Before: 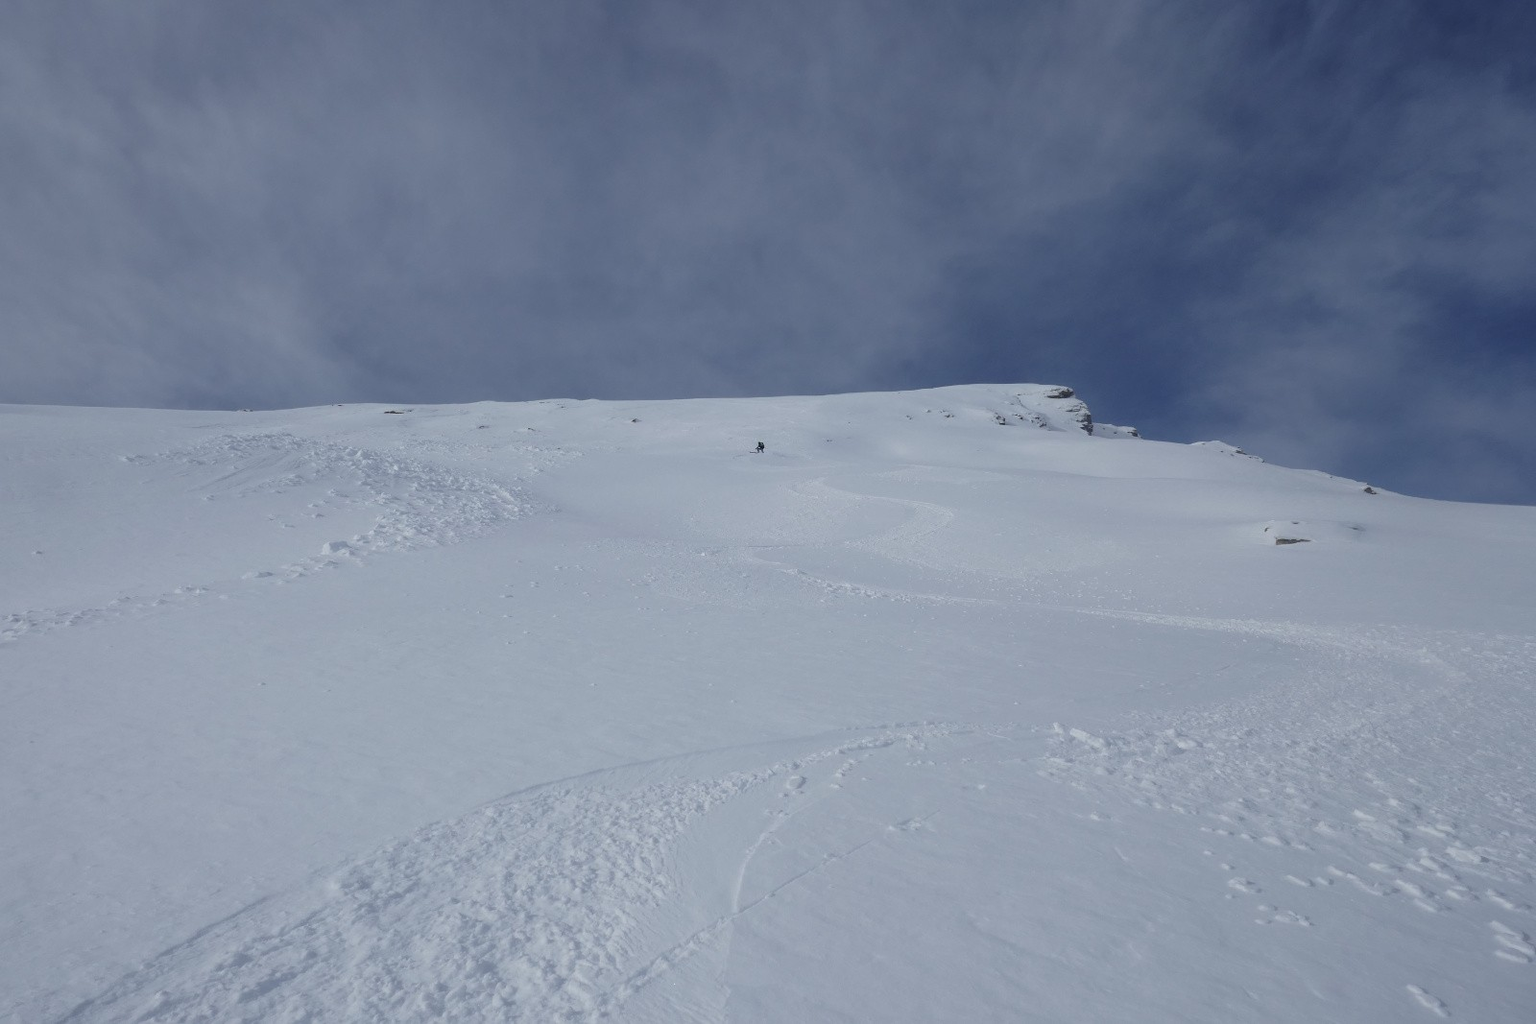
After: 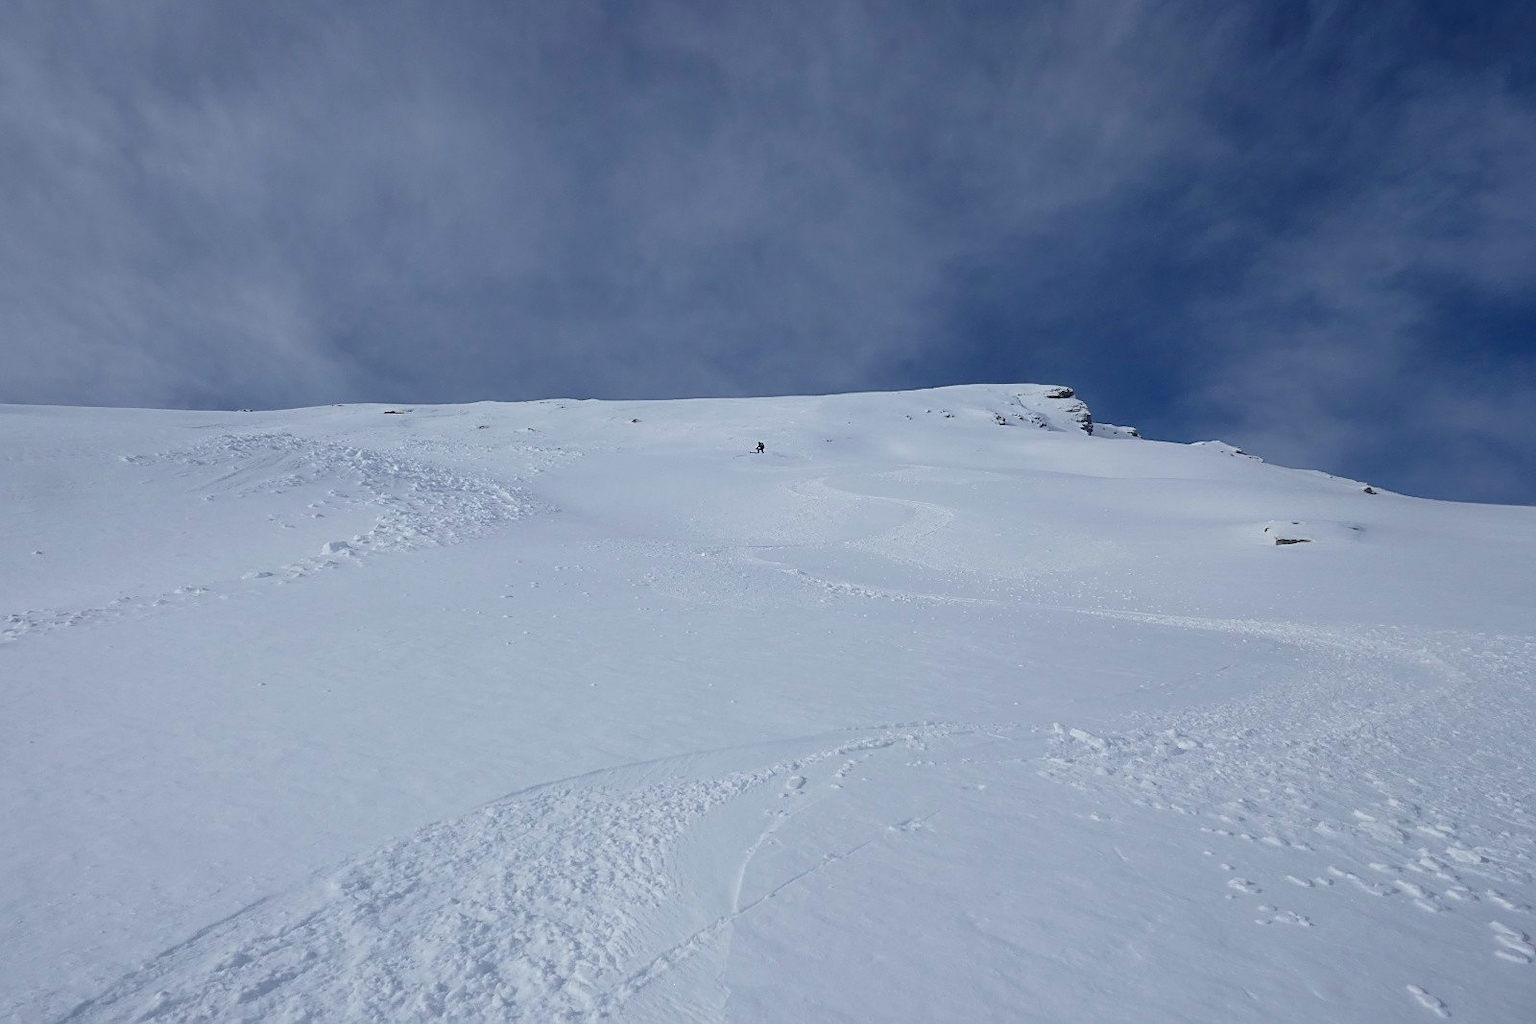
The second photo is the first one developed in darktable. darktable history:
sharpen: on, module defaults
contrast brightness saturation: contrast 0.175, saturation 0.301
